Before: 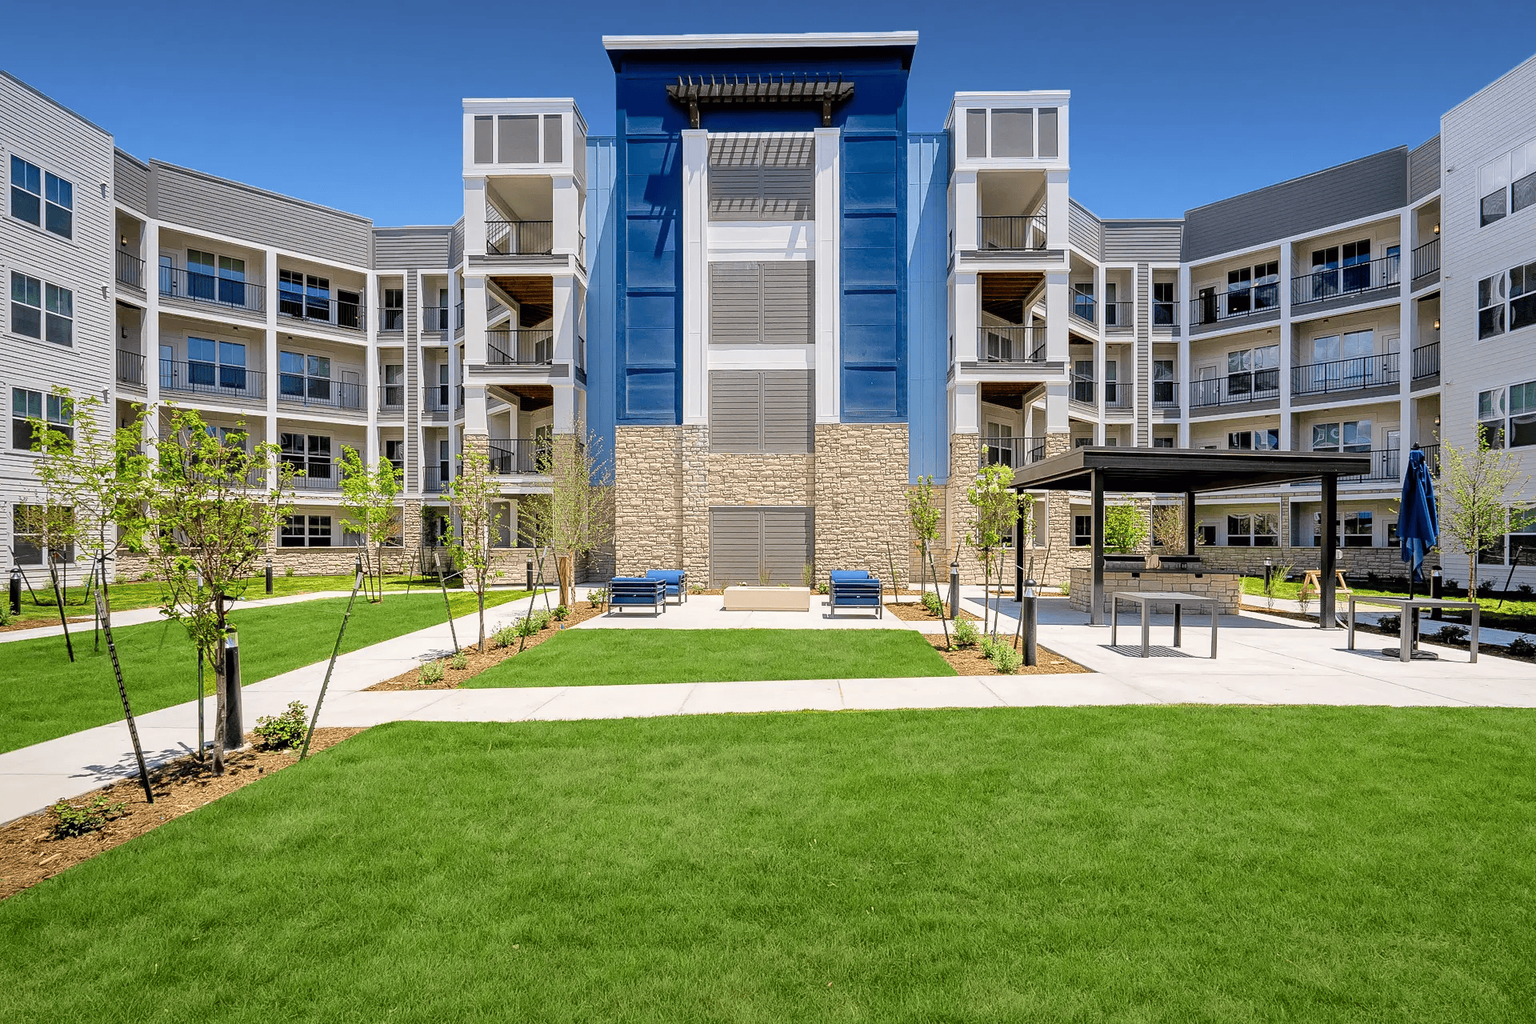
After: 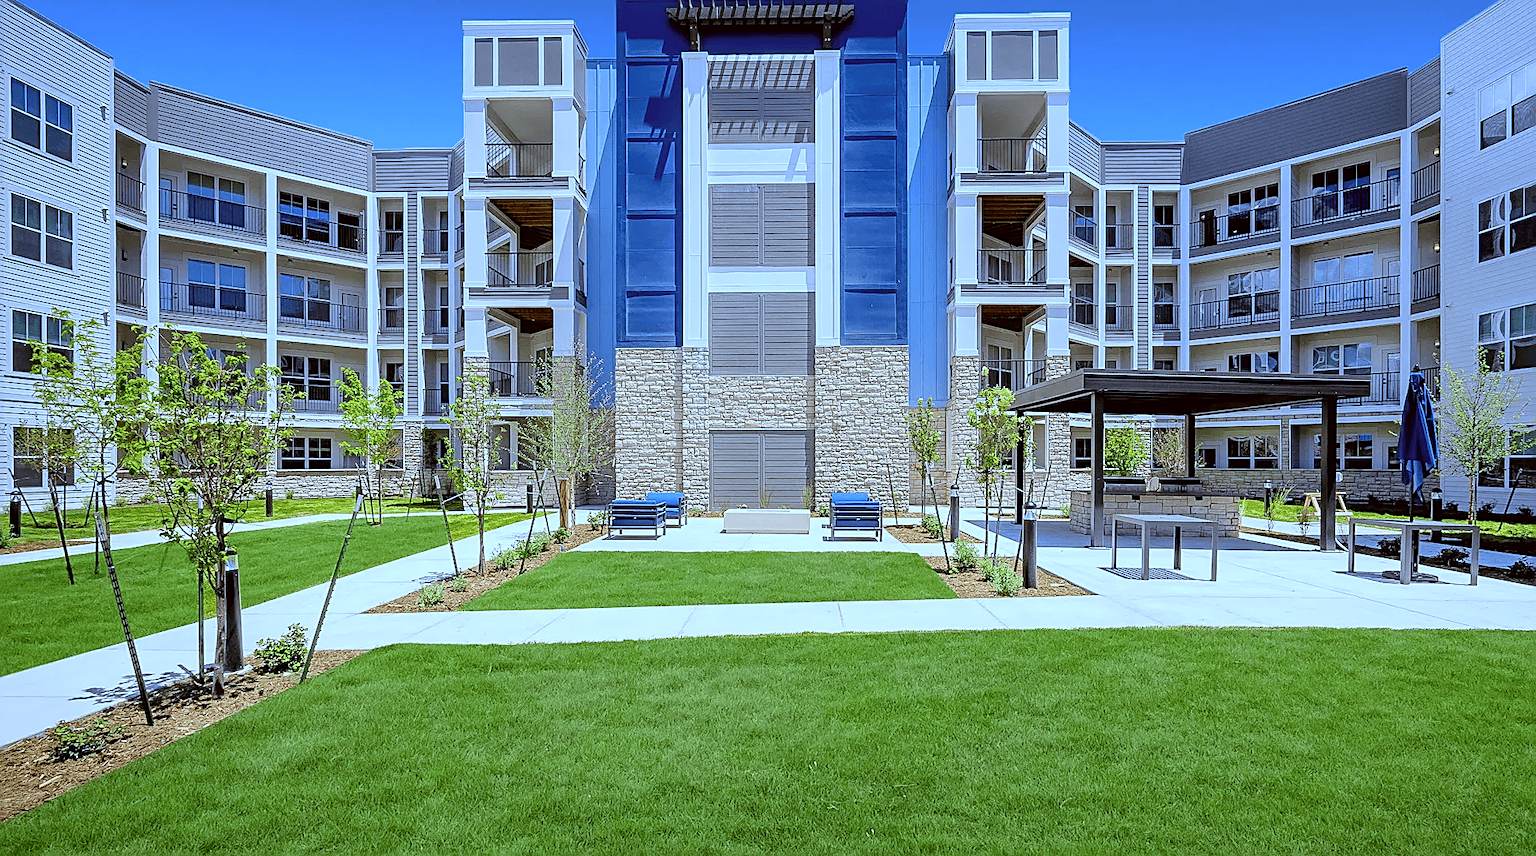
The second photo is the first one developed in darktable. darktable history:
color correction: highlights a* -4.98, highlights b* -3.76, shadows a* 3.83, shadows b* 4.08
crop: top 7.625%, bottom 8.027%
white balance: red 0.871, blue 1.249
sharpen: on, module defaults
